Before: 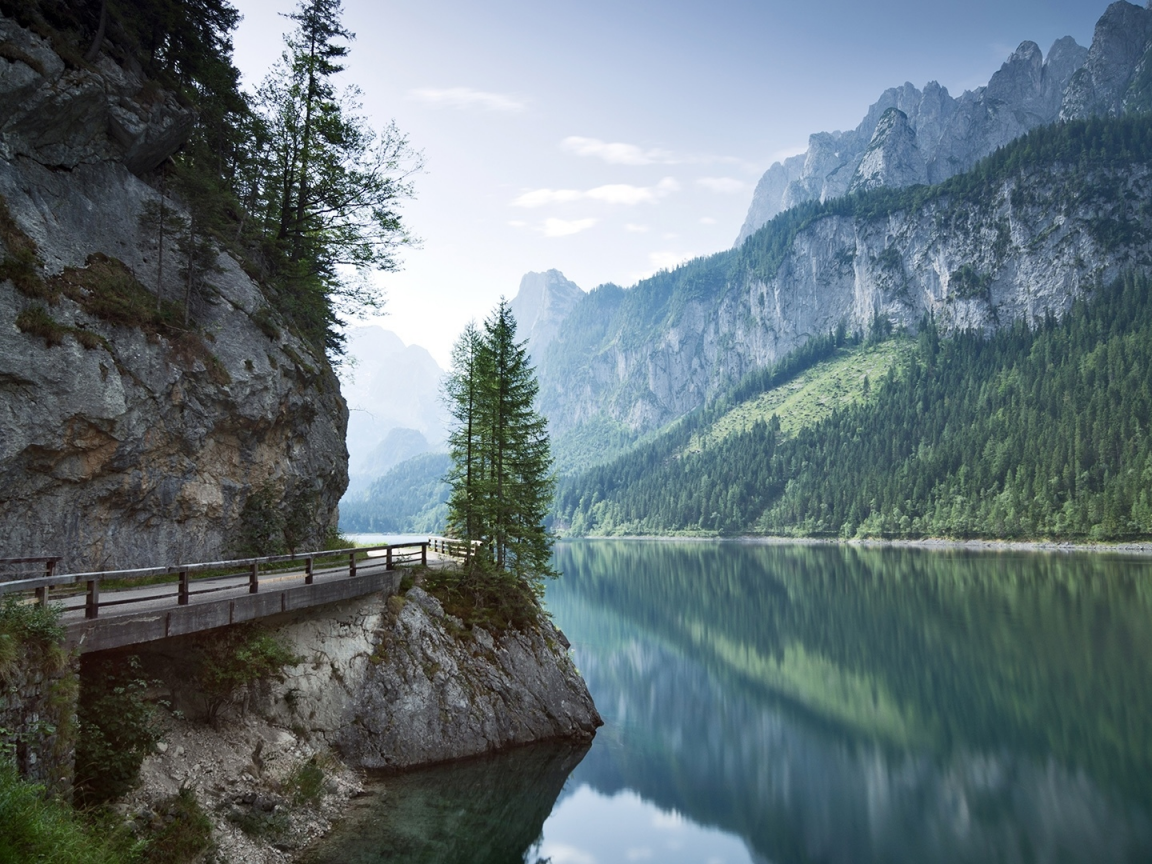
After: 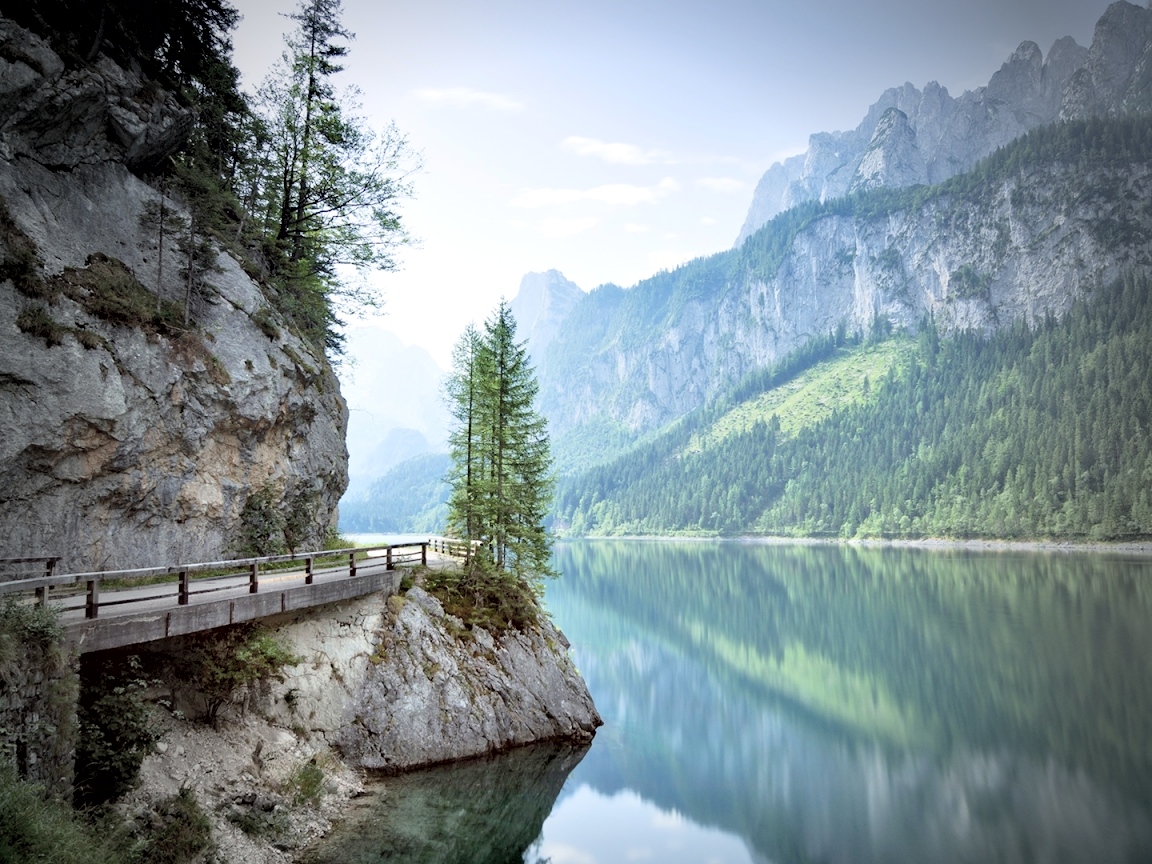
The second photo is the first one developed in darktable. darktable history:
vignetting: fall-off start 65.29%, brightness -0.575, width/height ratio 0.884
exposure: black level correction 0.009, exposure 0.117 EV, compensate highlight preservation false
contrast brightness saturation: brightness 0.282
tone equalizer: -8 EV 0.017 EV, -7 EV -0.036 EV, -6 EV 0.049 EV, -5 EV 0.022 EV, -4 EV 0.278 EV, -3 EV 0.621 EV, -2 EV 0.59 EV, -1 EV 0.207 EV, +0 EV 0.018 EV
